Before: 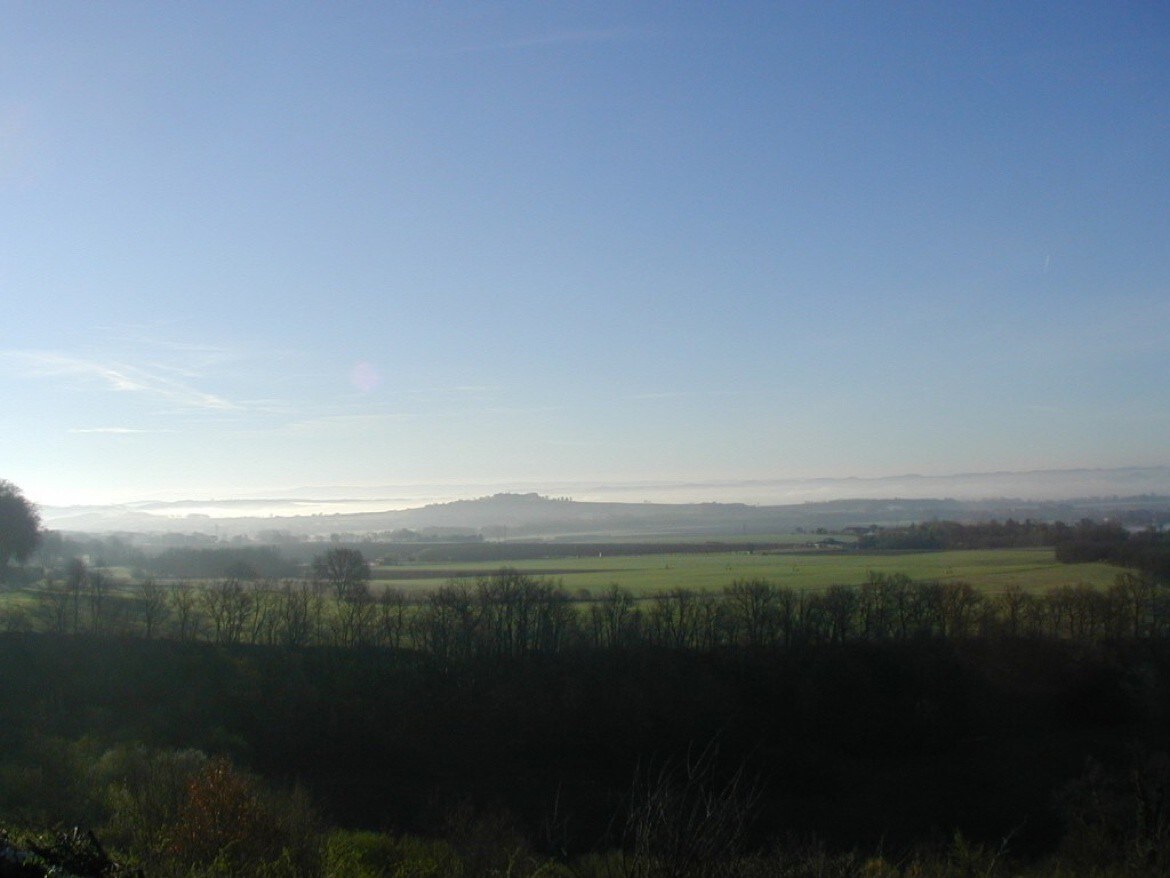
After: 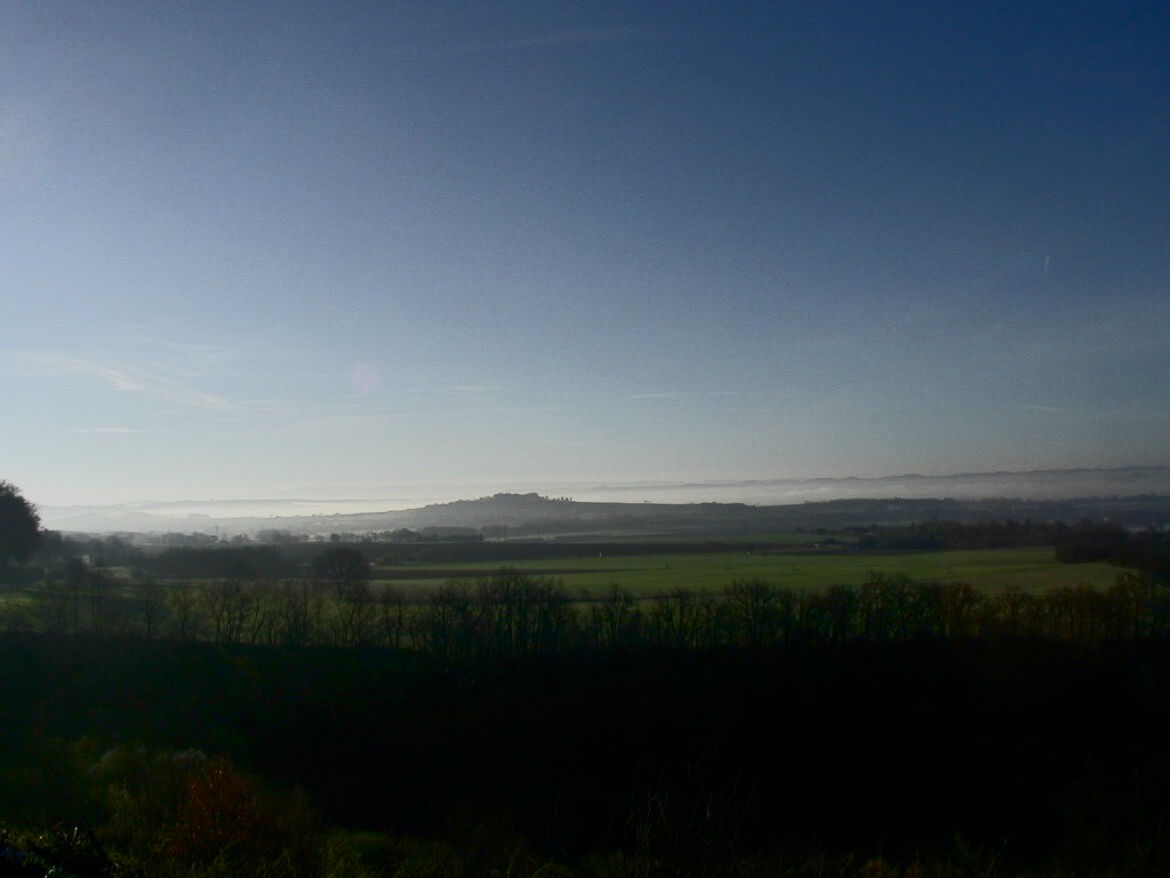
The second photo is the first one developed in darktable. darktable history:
tone equalizer: -8 EV -0.012 EV, -7 EV 0.039 EV, -6 EV -0.007 EV, -5 EV 0.006 EV, -4 EV -0.039 EV, -3 EV -0.23 EV, -2 EV -0.668 EV, -1 EV -0.977 EV, +0 EV -0.951 EV
tone curve: curves: ch0 [(0, 0) (0.003, 0.002) (0.011, 0.002) (0.025, 0.002) (0.044, 0.007) (0.069, 0.014) (0.1, 0.026) (0.136, 0.04) (0.177, 0.061) (0.224, 0.1) (0.277, 0.151) (0.335, 0.198) (0.399, 0.272) (0.468, 0.387) (0.543, 0.553) (0.623, 0.716) (0.709, 0.8) (0.801, 0.855) (0.898, 0.897) (1, 1)], color space Lab, independent channels, preserve colors none
color zones: curves: ch1 [(0.29, 0.492) (0.373, 0.185) (0.509, 0.481)]; ch2 [(0.25, 0.462) (0.749, 0.457)], mix -129.54%
exposure: exposure -0.012 EV, compensate highlight preservation false
